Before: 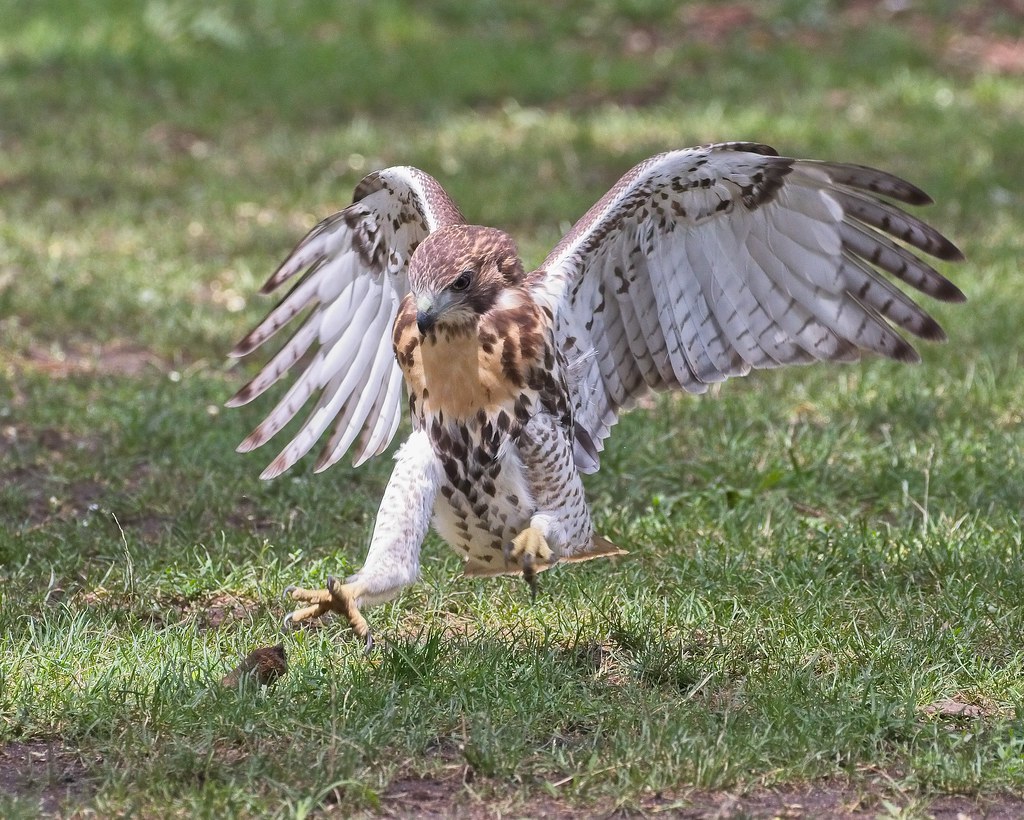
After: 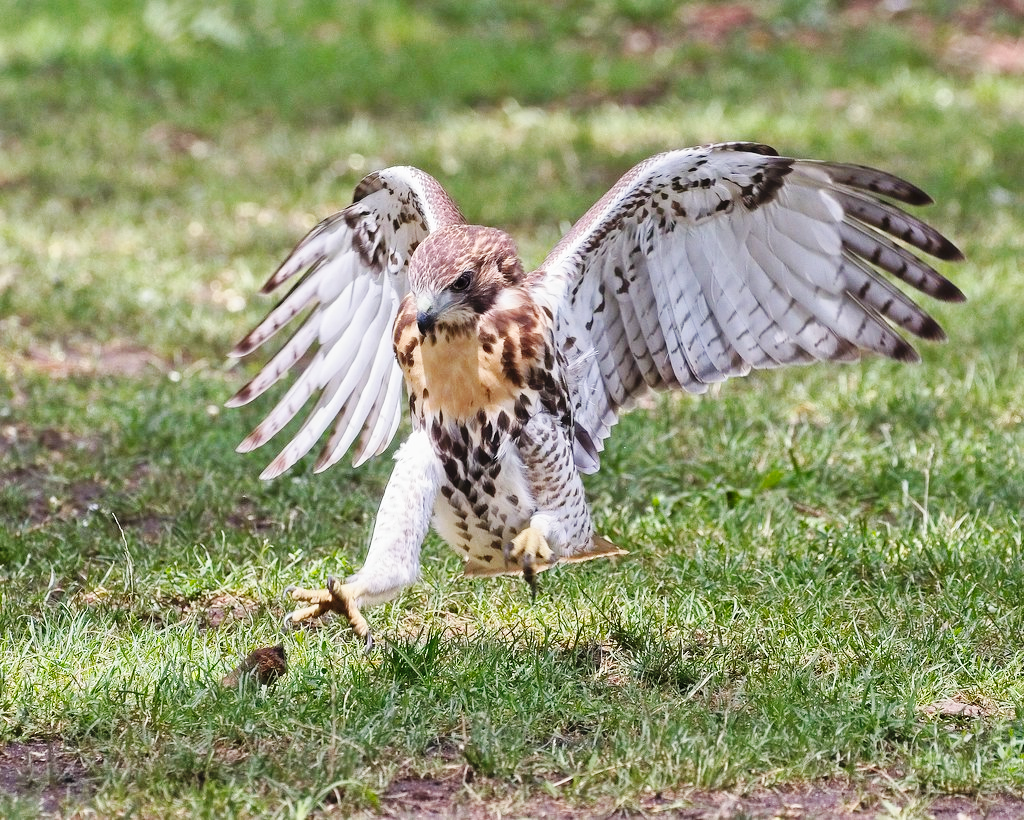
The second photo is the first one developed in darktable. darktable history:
color correction: highlights a* -0.137, highlights b* 0.137
base curve: curves: ch0 [(0, 0) (0.036, 0.025) (0.121, 0.166) (0.206, 0.329) (0.605, 0.79) (1, 1)], preserve colors none
sharpen: radius 2.883, amount 0.868, threshold 47.523
